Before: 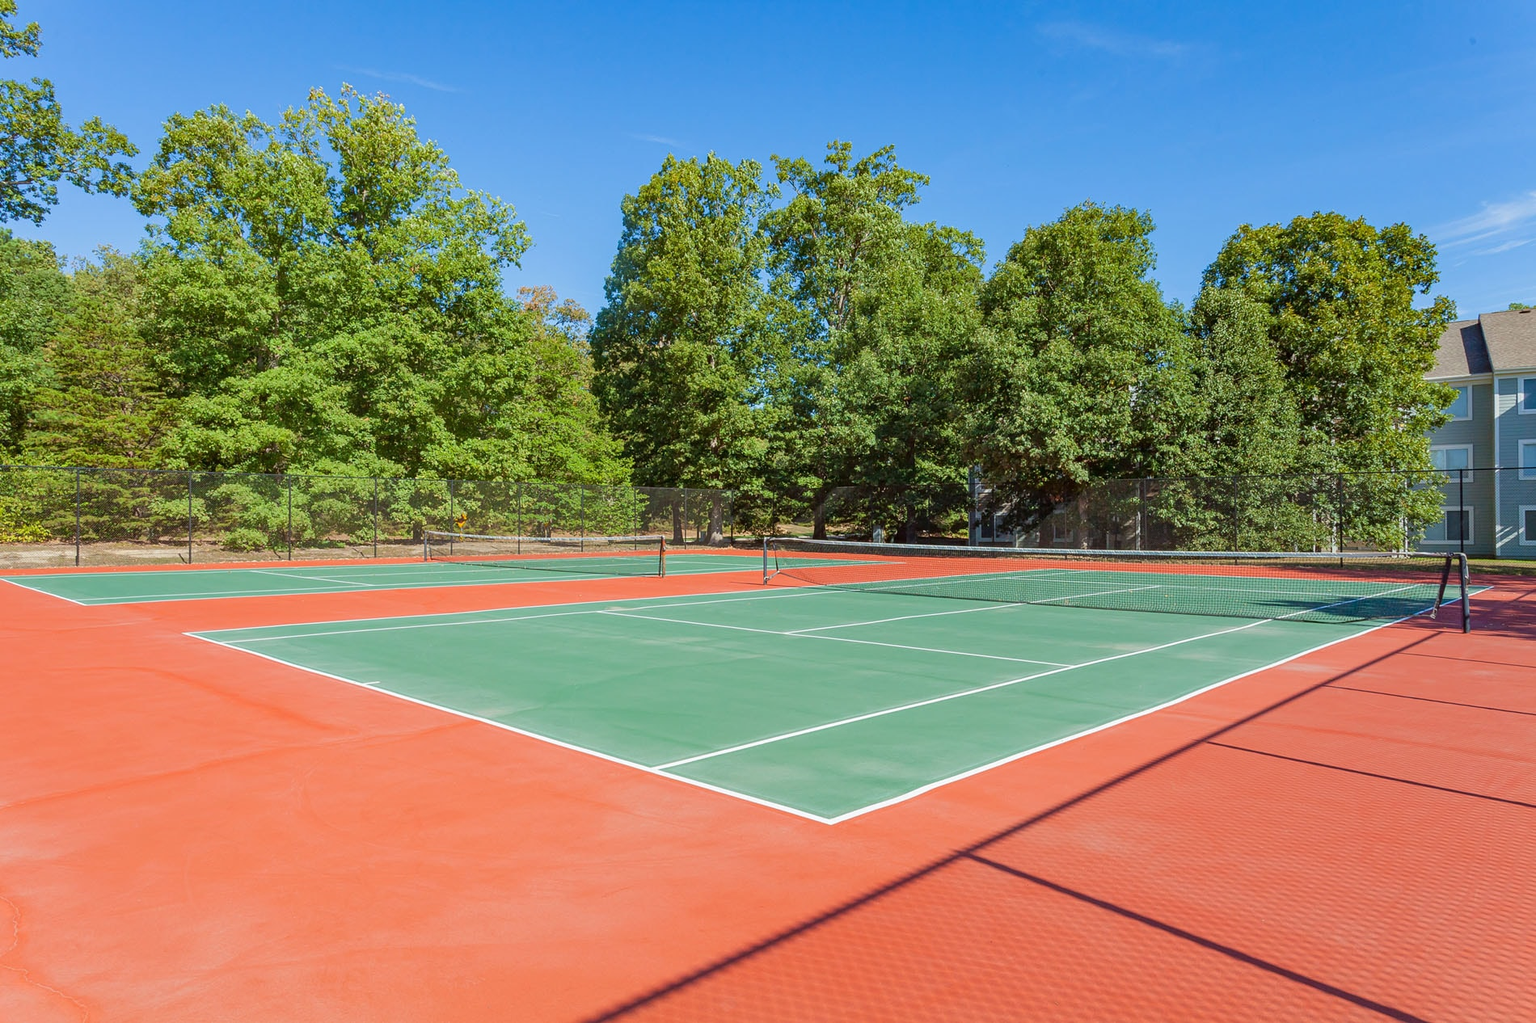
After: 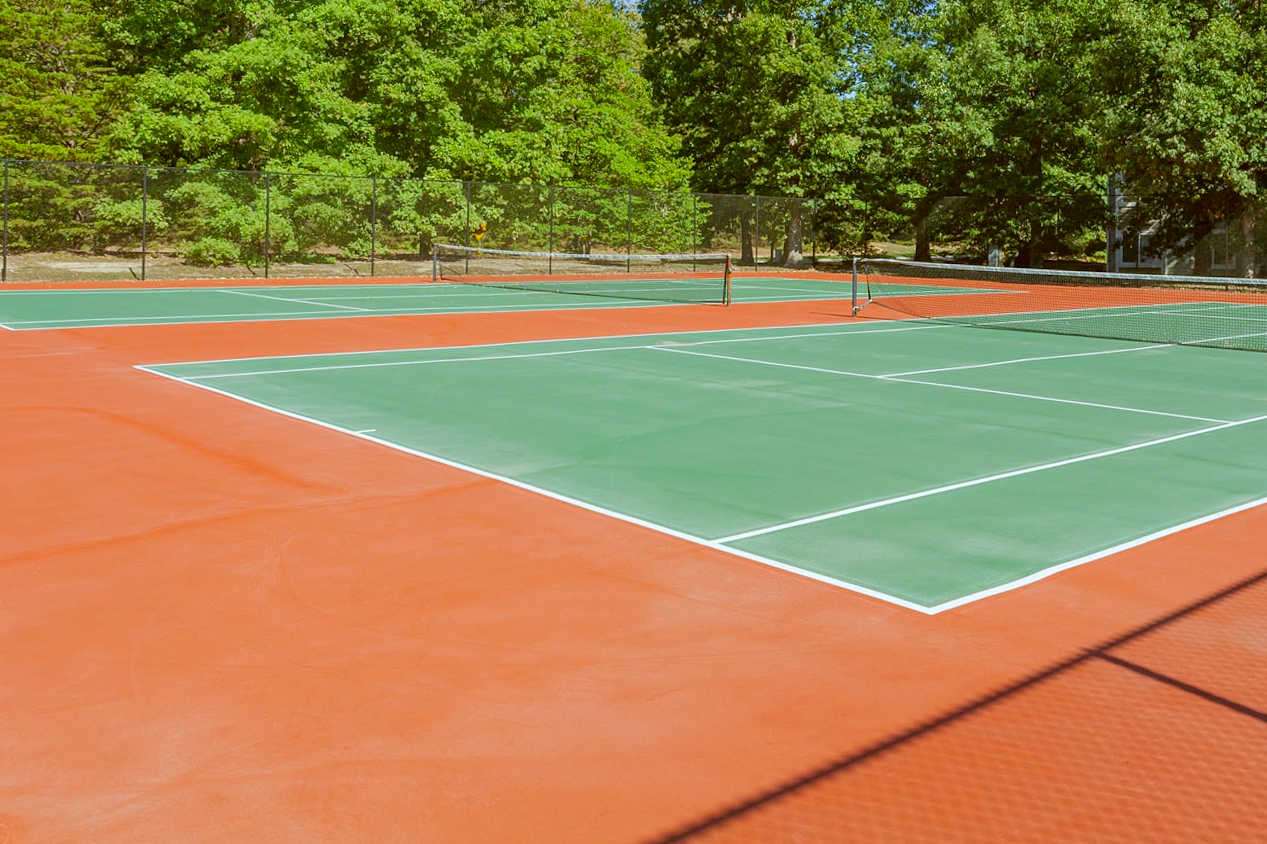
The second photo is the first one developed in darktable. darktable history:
crop and rotate: angle -0.82°, left 3.85%, top 31.828%, right 27.992%
color correction: highlights a* -1.43, highlights b* 10.12, shadows a* 0.395, shadows b* 19.35
white balance: red 0.931, blue 1.11
